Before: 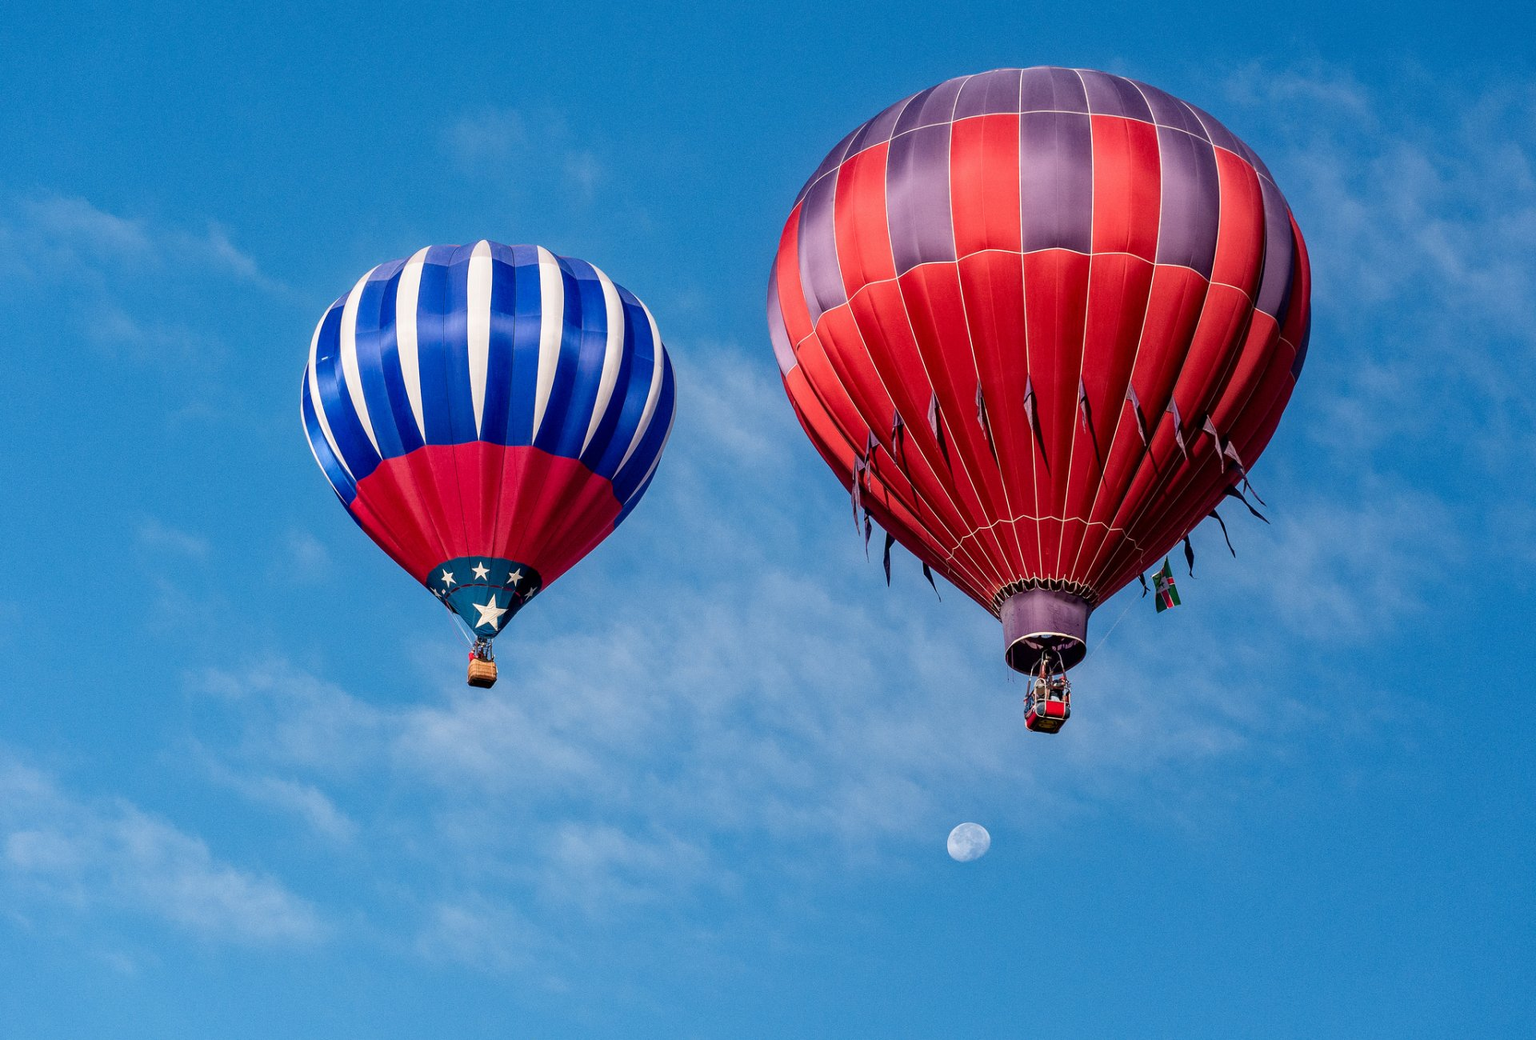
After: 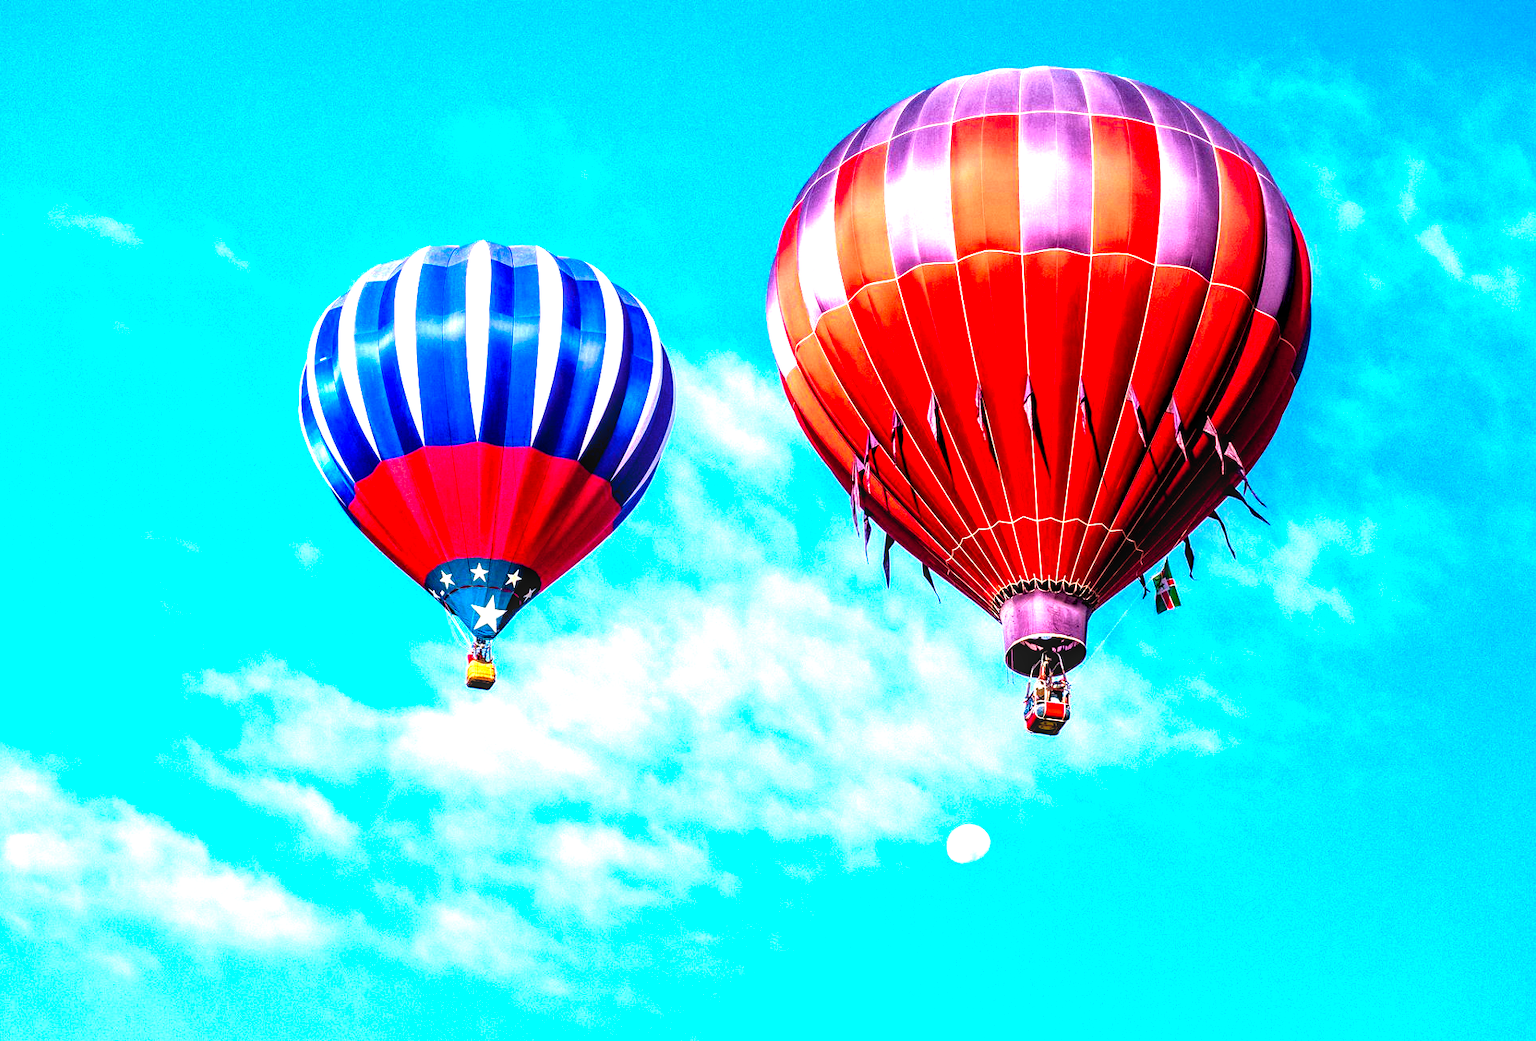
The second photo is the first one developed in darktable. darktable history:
exposure: black level correction 0, exposure 0.698 EV, compensate highlight preservation false
local contrast: detail 130%
levels: levels [0, 0.474, 0.947]
color balance rgb: power › chroma 0.672%, power › hue 60°, global offset › luminance -0.505%, perceptual saturation grading › global saturation 30.088%, perceptual brilliance grading › global brilliance 14.524%, perceptual brilliance grading › shadows -35.285%, global vibrance 41.328%
crop: left 0.159%
velvia: on, module defaults
tone equalizer: -8 EV -0.745 EV, -7 EV -0.71 EV, -6 EV -0.584 EV, -5 EV -0.398 EV, -3 EV 0.394 EV, -2 EV 0.6 EV, -1 EV 0.679 EV, +0 EV 0.754 EV
